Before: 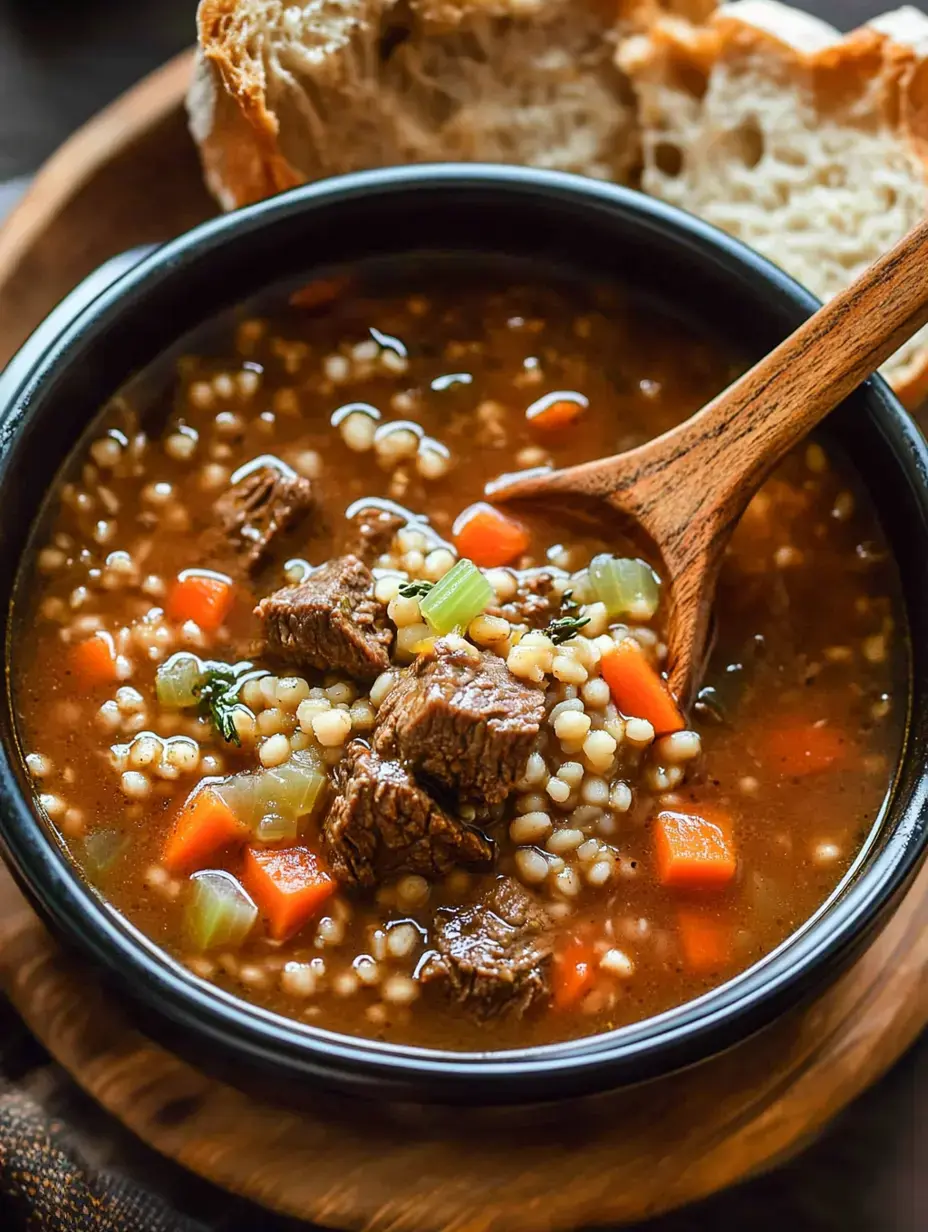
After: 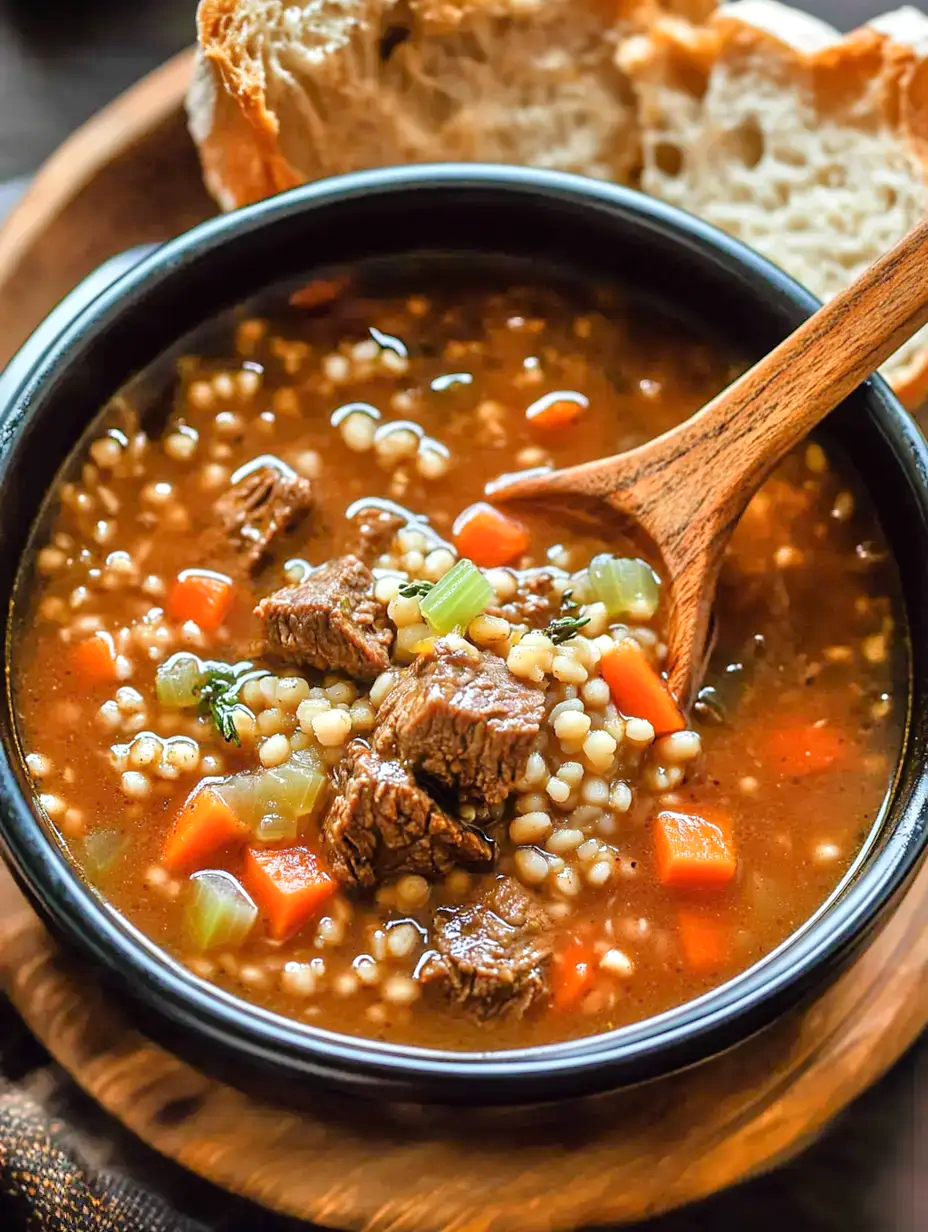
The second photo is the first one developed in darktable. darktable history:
tone equalizer: -7 EV 0.156 EV, -6 EV 0.599 EV, -5 EV 1.16 EV, -4 EV 1.36 EV, -3 EV 1.15 EV, -2 EV 0.6 EV, -1 EV 0.167 EV, mask exposure compensation -0.496 EV
